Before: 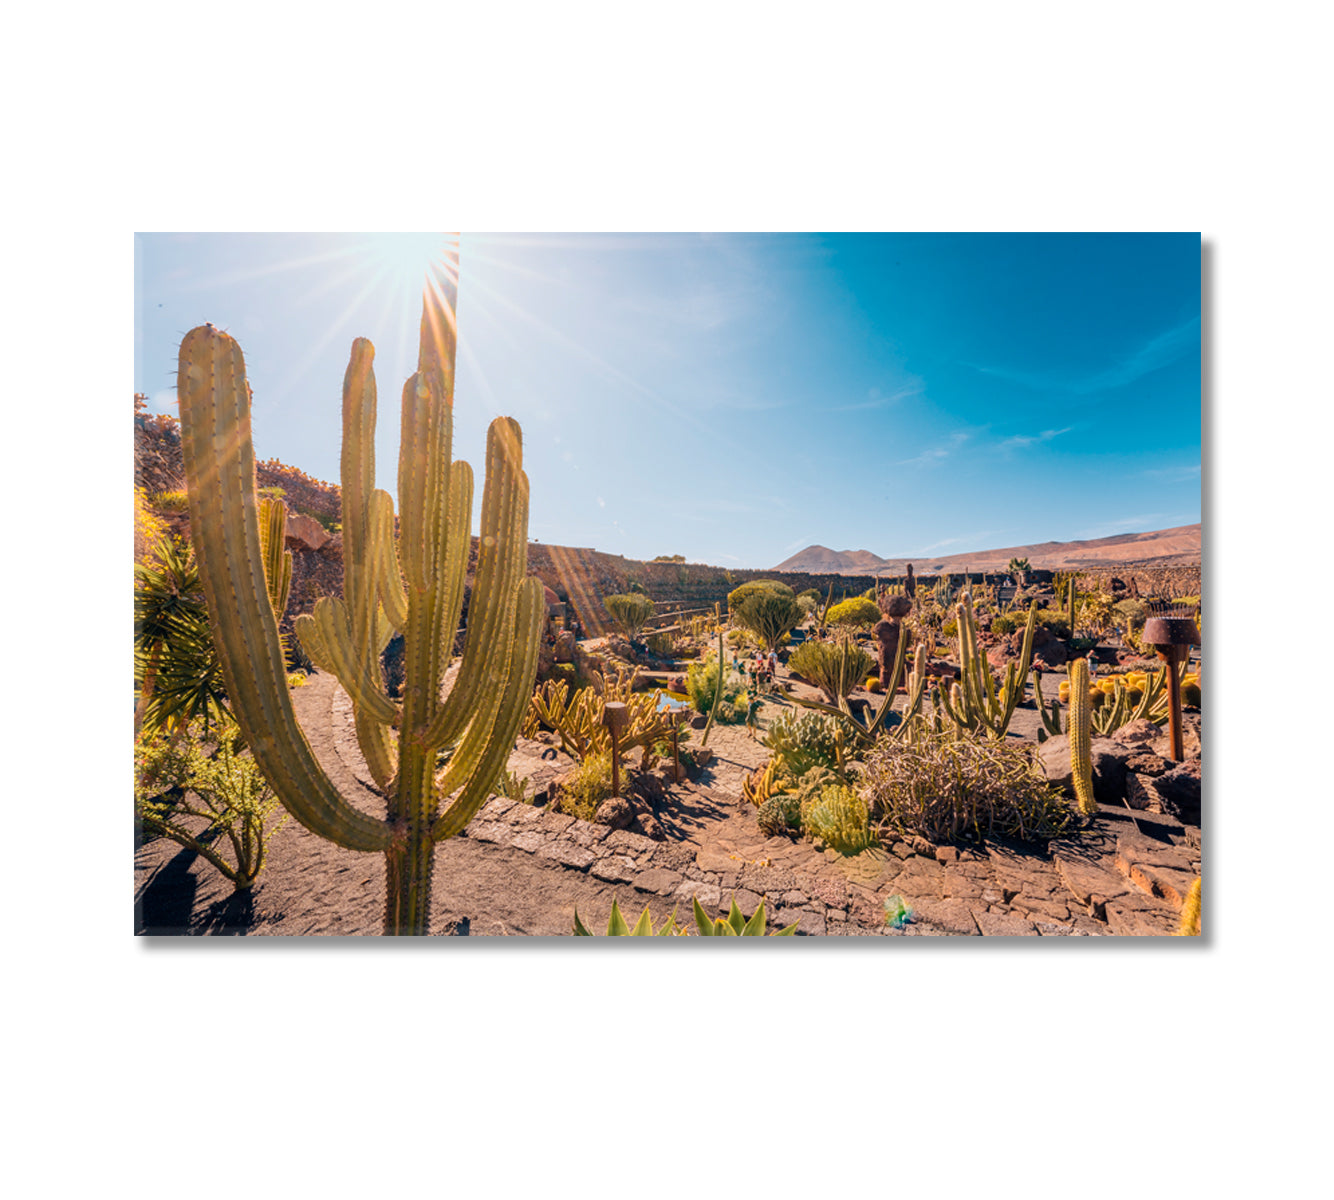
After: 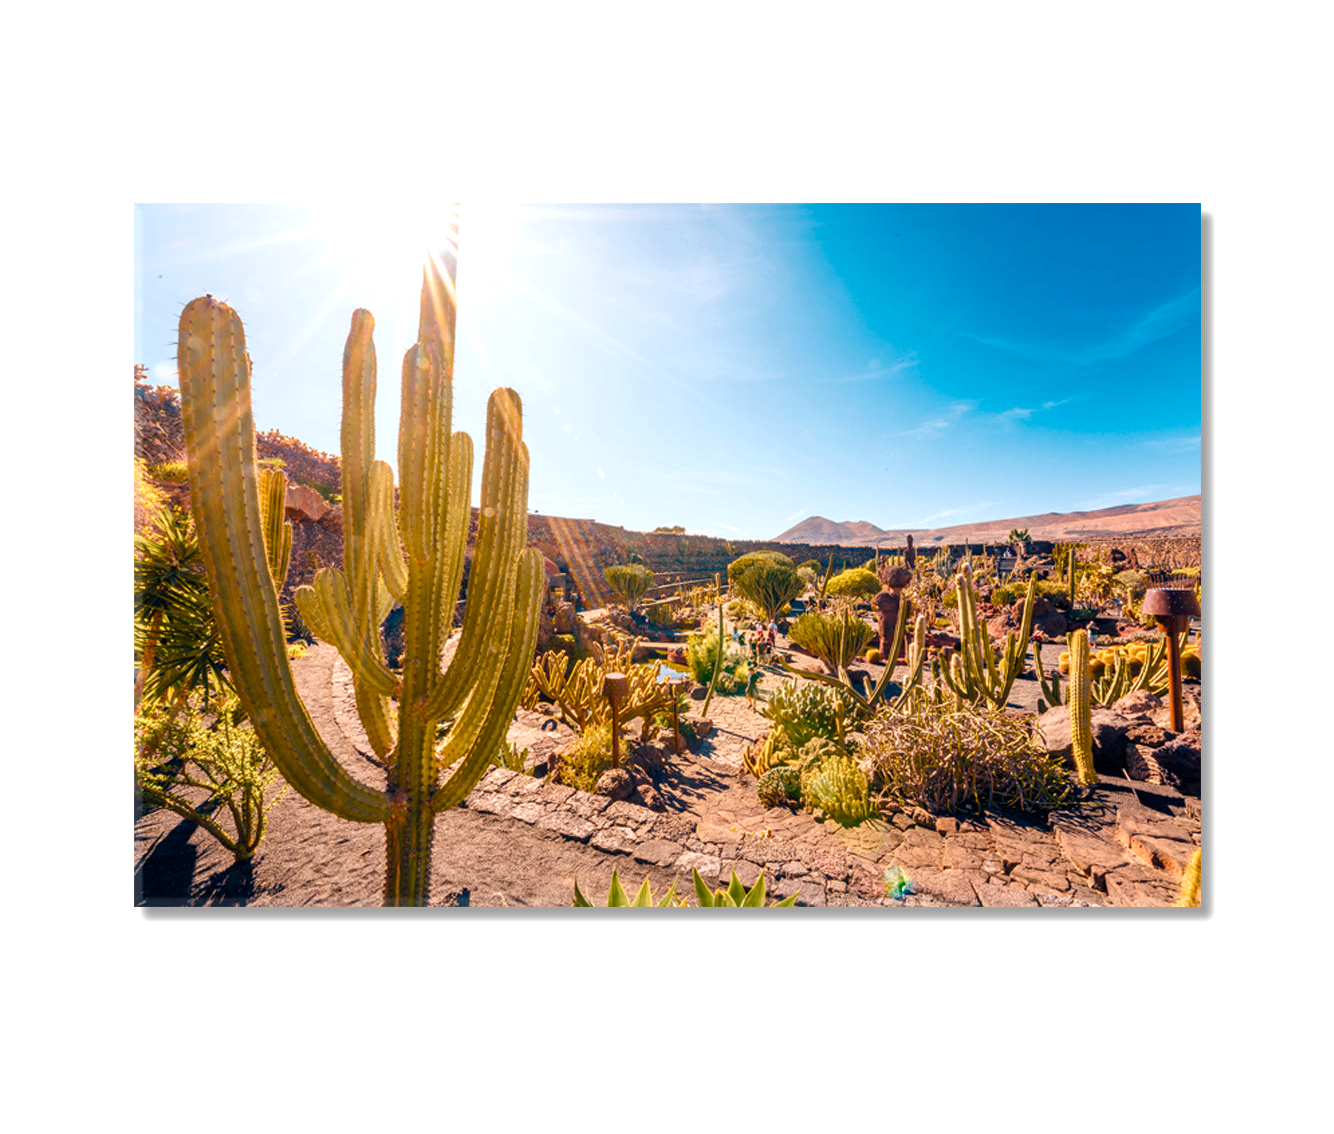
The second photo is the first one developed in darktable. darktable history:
color balance rgb: perceptual saturation grading › global saturation 25%, perceptual saturation grading › highlights -50%, perceptual saturation grading › shadows 30%, perceptual brilliance grading › global brilliance 12%, global vibrance 20%
crop and rotate: top 2.479%, bottom 3.018%
